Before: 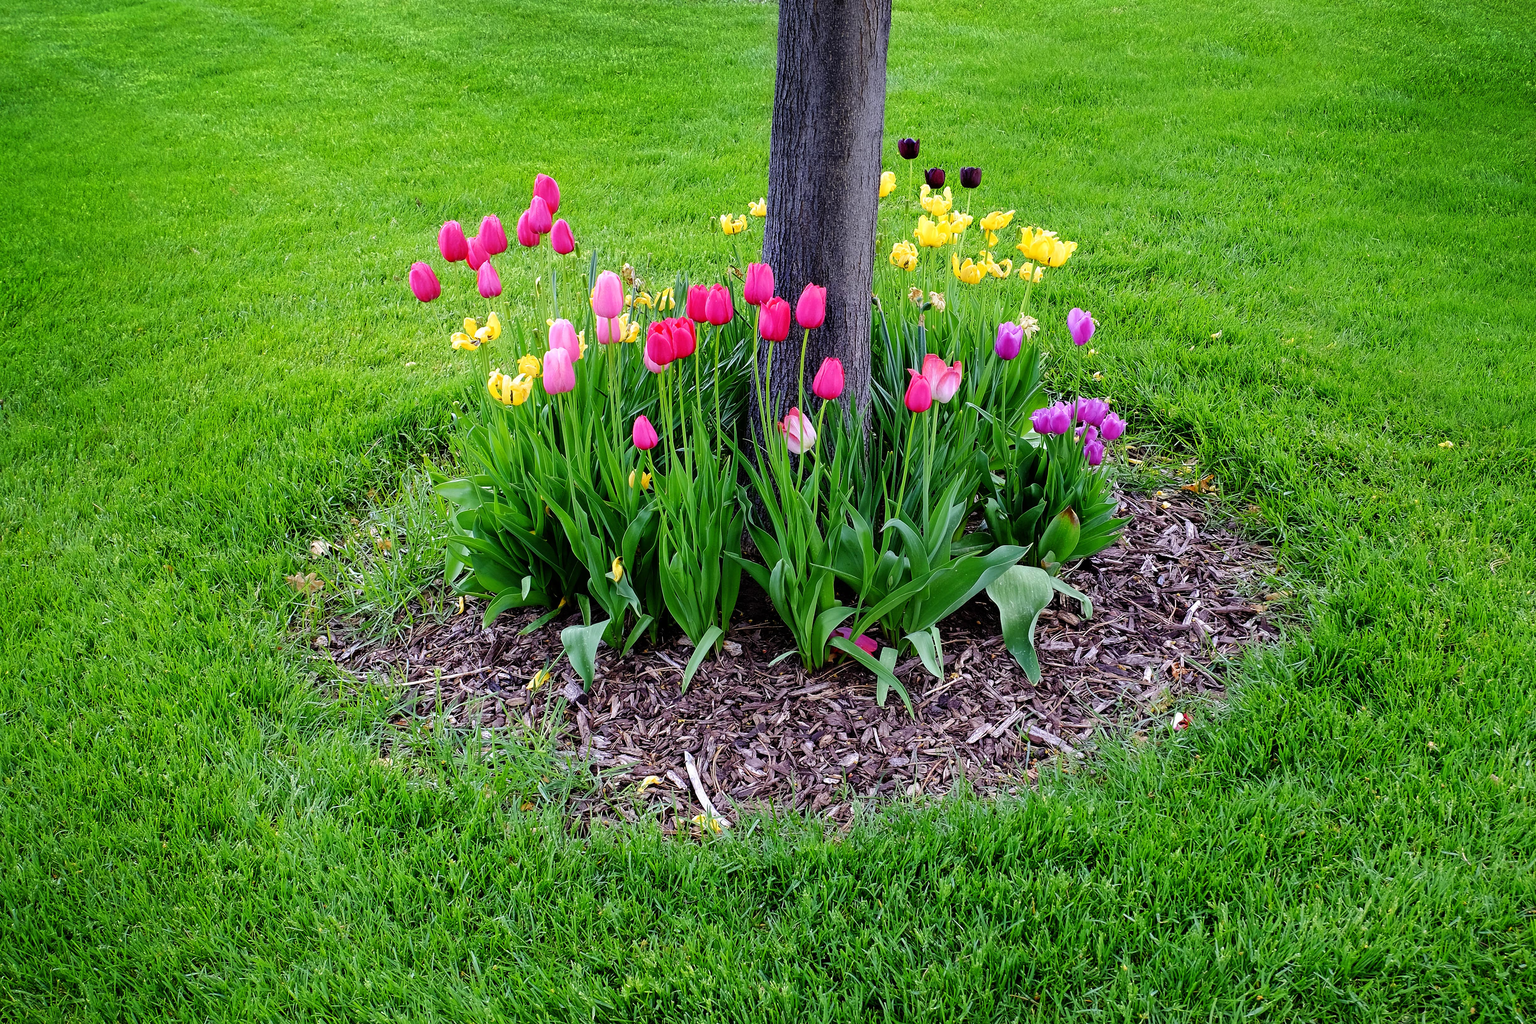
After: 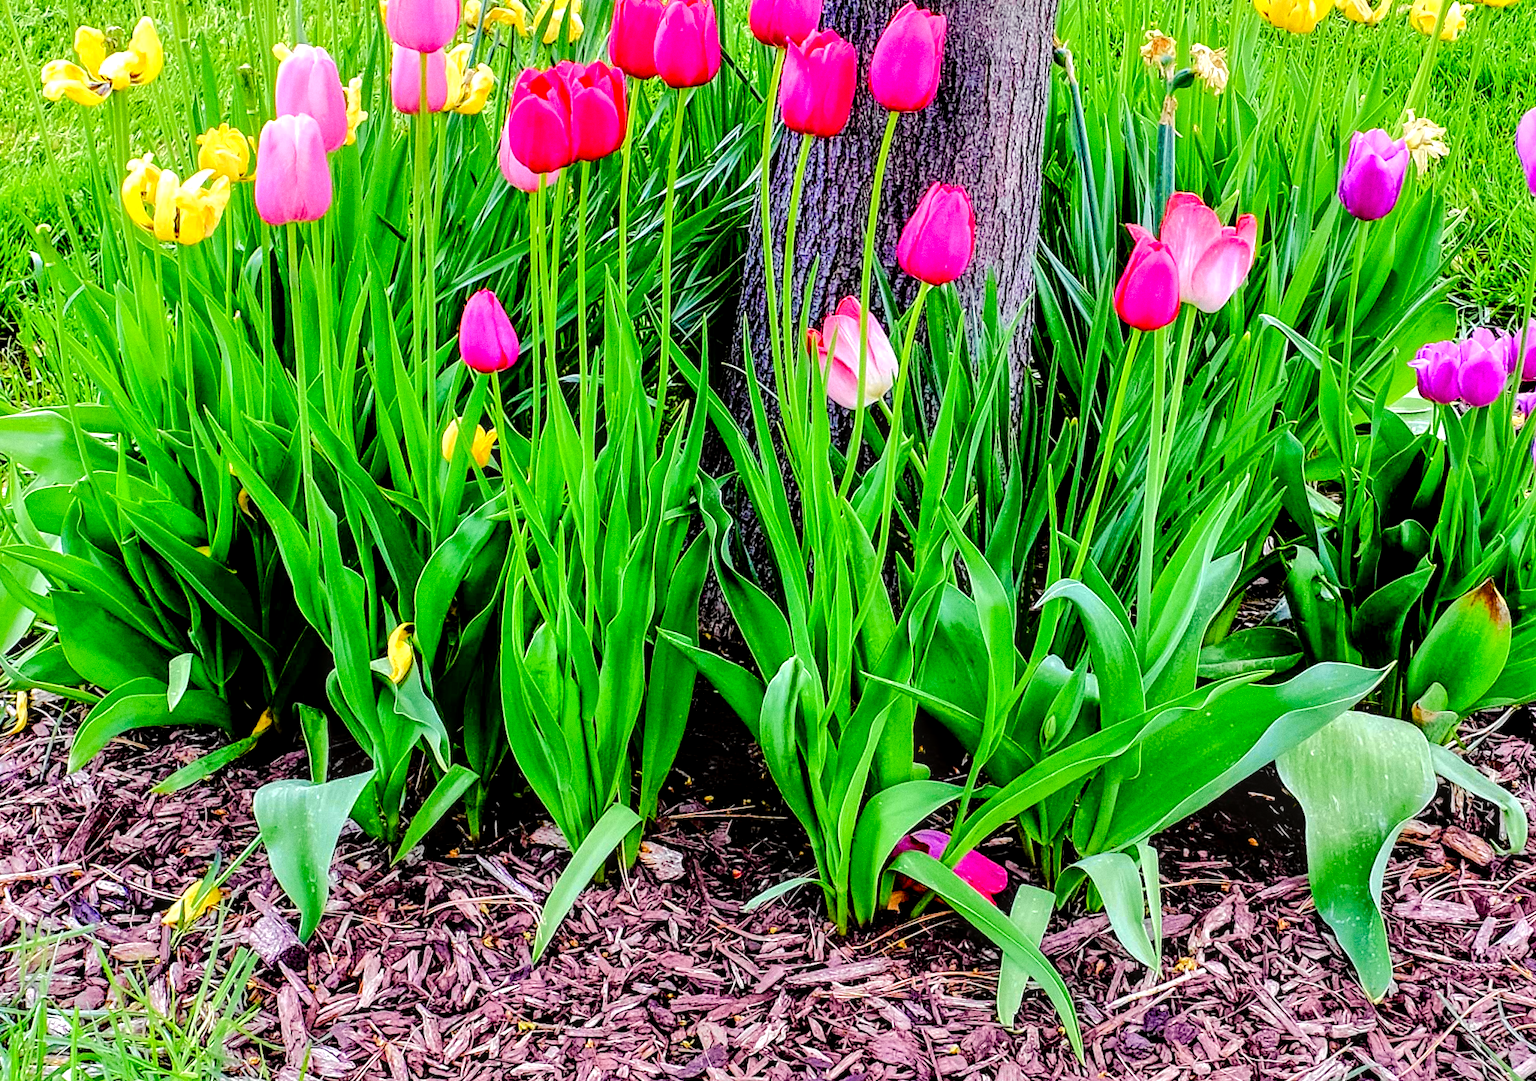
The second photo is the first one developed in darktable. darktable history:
crop: left 30%, top 30%, right 30%, bottom 30%
tone equalizer: -7 EV 0.15 EV, -6 EV 0.6 EV, -5 EV 1.15 EV, -4 EV 1.33 EV, -3 EV 1.15 EV, -2 EV 0.6 EV, -1 EV 0.15 EV, mask exposure compensation -0.5 EV
tone curve: curves: ch0 [(0, 0.019) (0.066, 0.054) (0.184, 0.184) (0.369, 0.417) (0.501, 0.586) (0.617, 0.71) (0.743, 0.787) (0.997, 0.997)]; ch1 [(0, 0) (0.187, 0.156) (0.388, 0.372) (0.437, 0.428) (0.474, 0.472) (0.499, 0.5) (0.521, 0.514) (0.548, 0.567) (0.6, 0.629) (0.82, 0.831) (1, 1)]; ch2 [(0, 0) (0.234, 0.227) (0.352, 0.372) (0.459, 0.484) (0.5, 0.505) (0.518, 0.516) (0.529, 0.541) (0.56, 0.594) (0.607, 0.644) (0.74, 0.771) (0.858, 0.873) (0.999, 0.994)], color space Lab, independent channels, preserve colors none
rotate and perspective: rotation 4.1°, automatic cropping off
contrast brightness saturation: contrast -0.02, brightness -0.01, saturation 0.03
color balance rgb: perceptual saturation grading › global saturation 35%, perceptual saturation grading › highlights -30%, perceptual saturation grading › shadows 35%, perceptual brilliance grading › global brilliance 3%, perceptual brilliance grading › highlights -3%, perceptual brilliance grading › shadows 3%
grain: coarseness 0.09 ISO
local contrast: detail 150%
